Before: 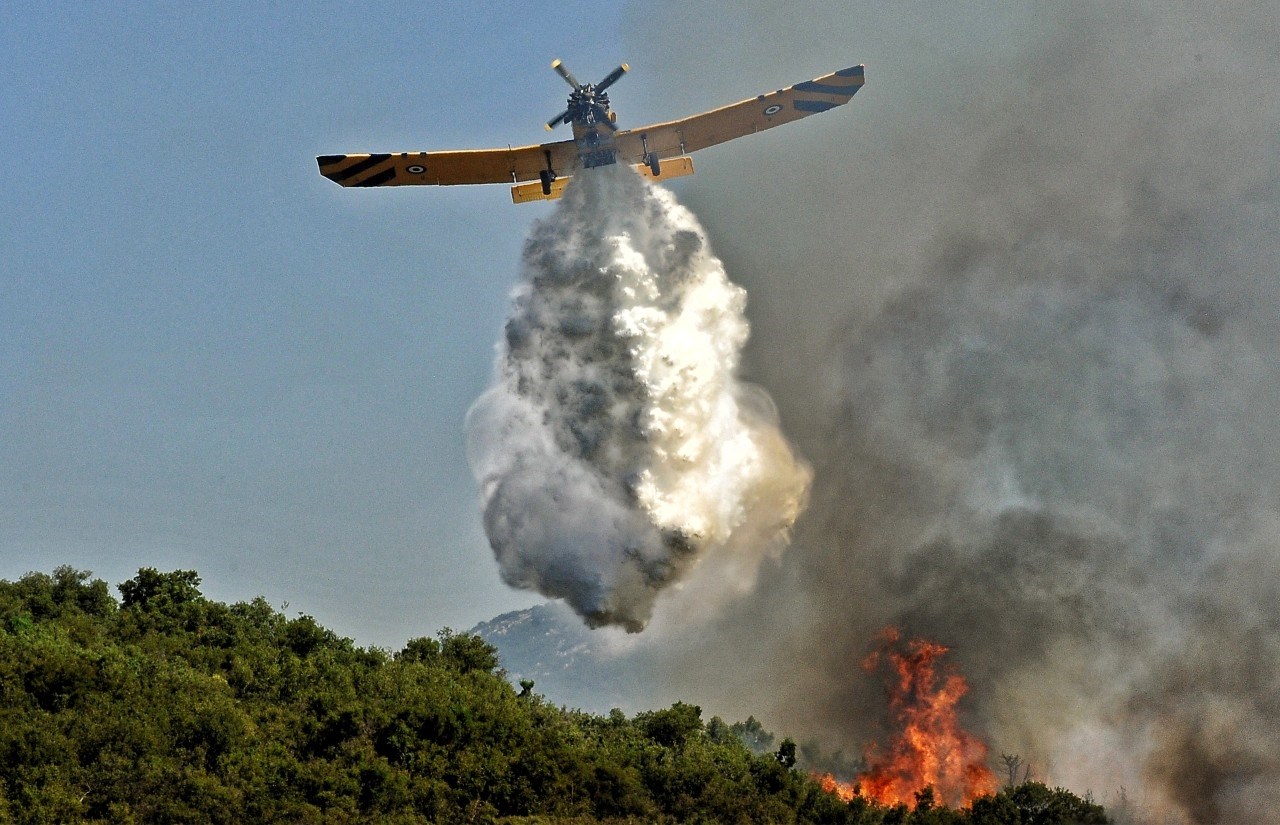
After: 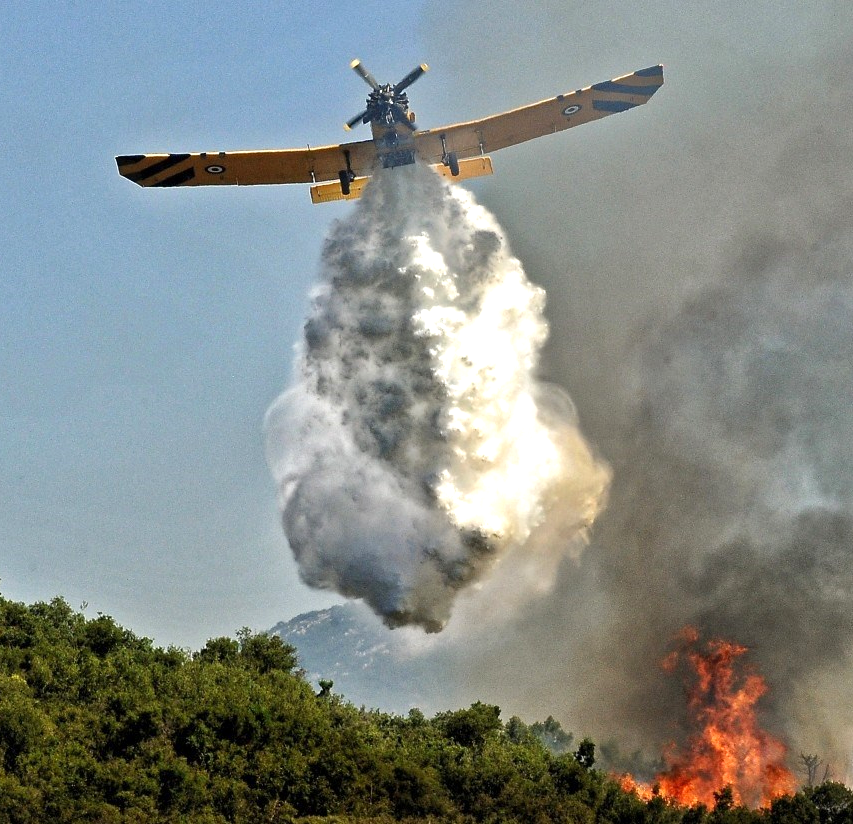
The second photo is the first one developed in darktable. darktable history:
tone equalizer: on, module defaults
exposure: exposure 0.4 EV, compensate highlight preservation false
crop and rotate: left 15.754%, right 17.579%
